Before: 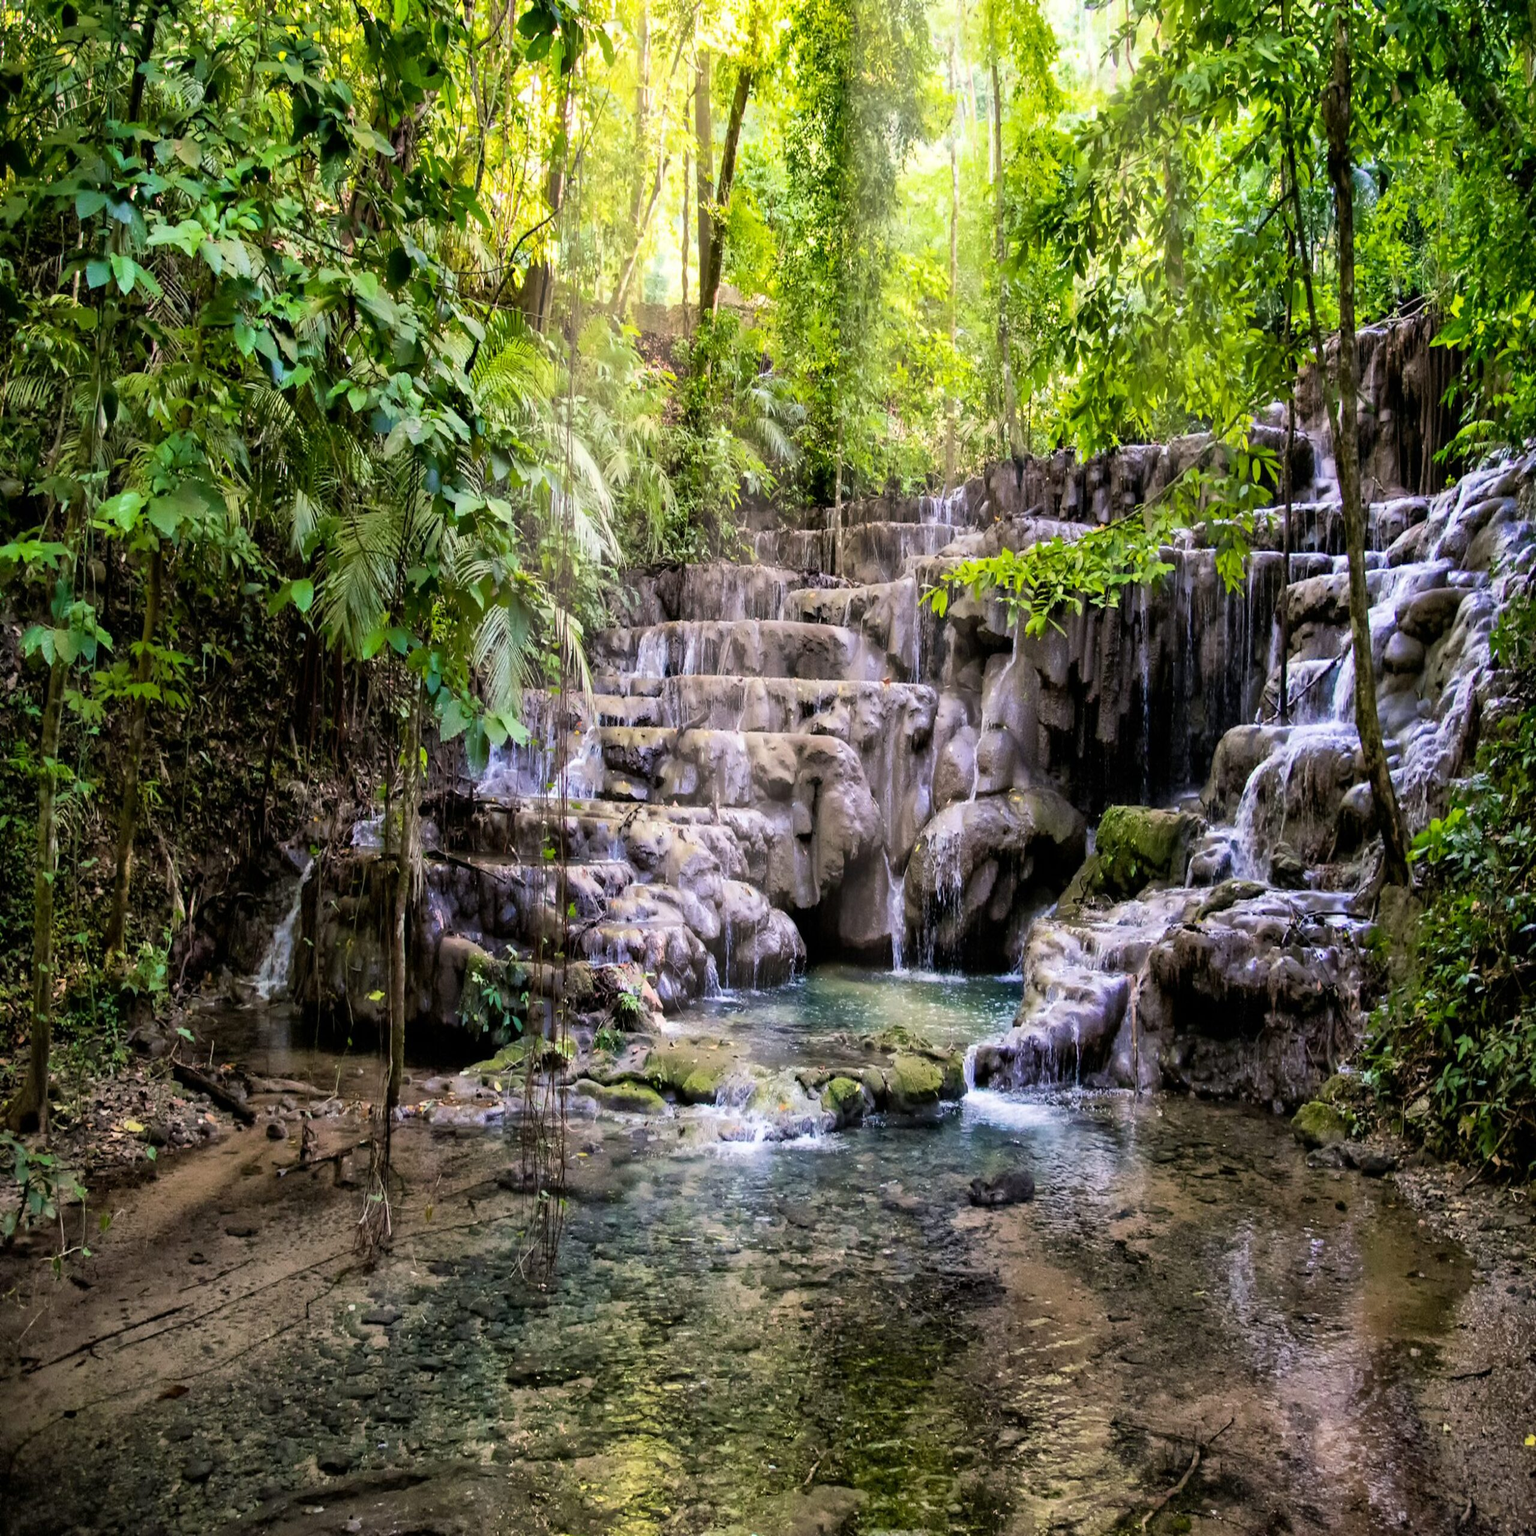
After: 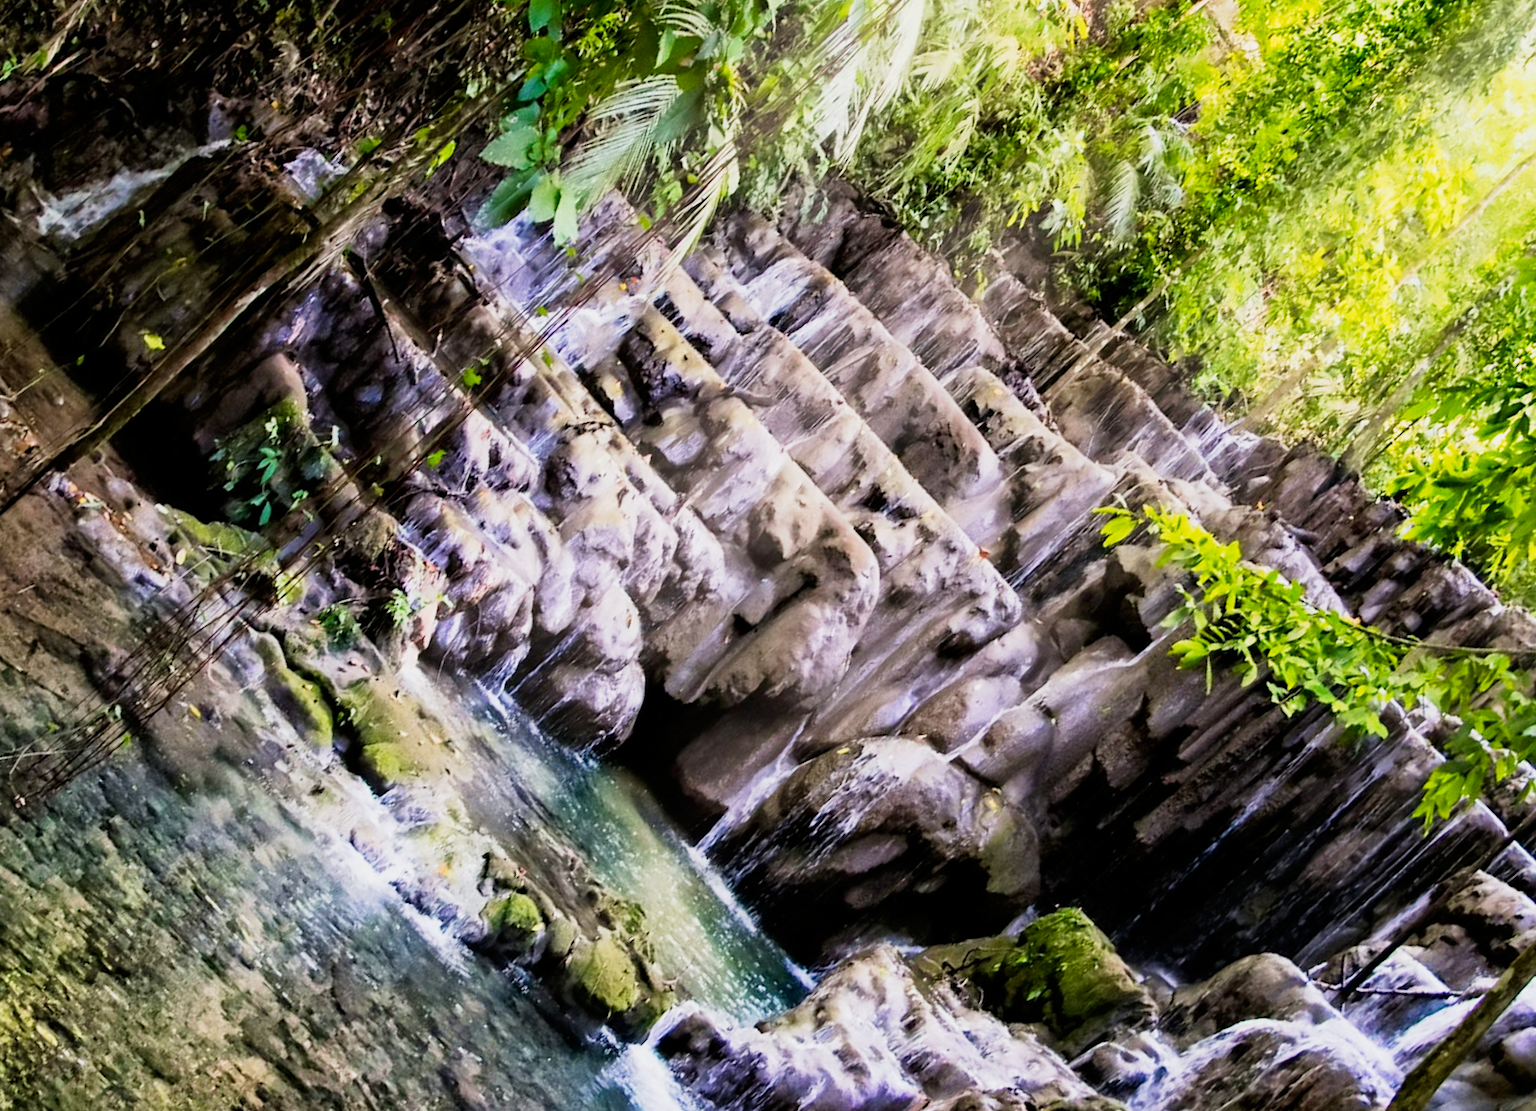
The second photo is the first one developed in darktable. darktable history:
tone curve: curves: ch0 [(0, 0) (0.078, 0.029) (0.265, 0.241) (0.507, 0.56) (0.744, 0.826) (1, 0.948)]; ch1 [(0, 0) (0.346, 0.307) (0.418, 0.383) (0.46, 0.439) (0.482, 0.493) (0.502, 0.5) (0.517, 0.506) (0.55, 0.557) (0.601, 0.637) (0.666, 0.7) (1, 1)]; ch2 [(0, 0) (0.346, 0.34) (0.431, 0.45) (0.485, 0.494) (0.5, 0.498) (0.508, 0.499) (0.532, 0.546) (0.579, 0.628) (0.625, 0.668) (1, 1)], preserve colors none
tone equalizer: on, module defaults
crop and rotate: angle -45.96°, top 16.674%, right 0.996%, bottom 11.648%
